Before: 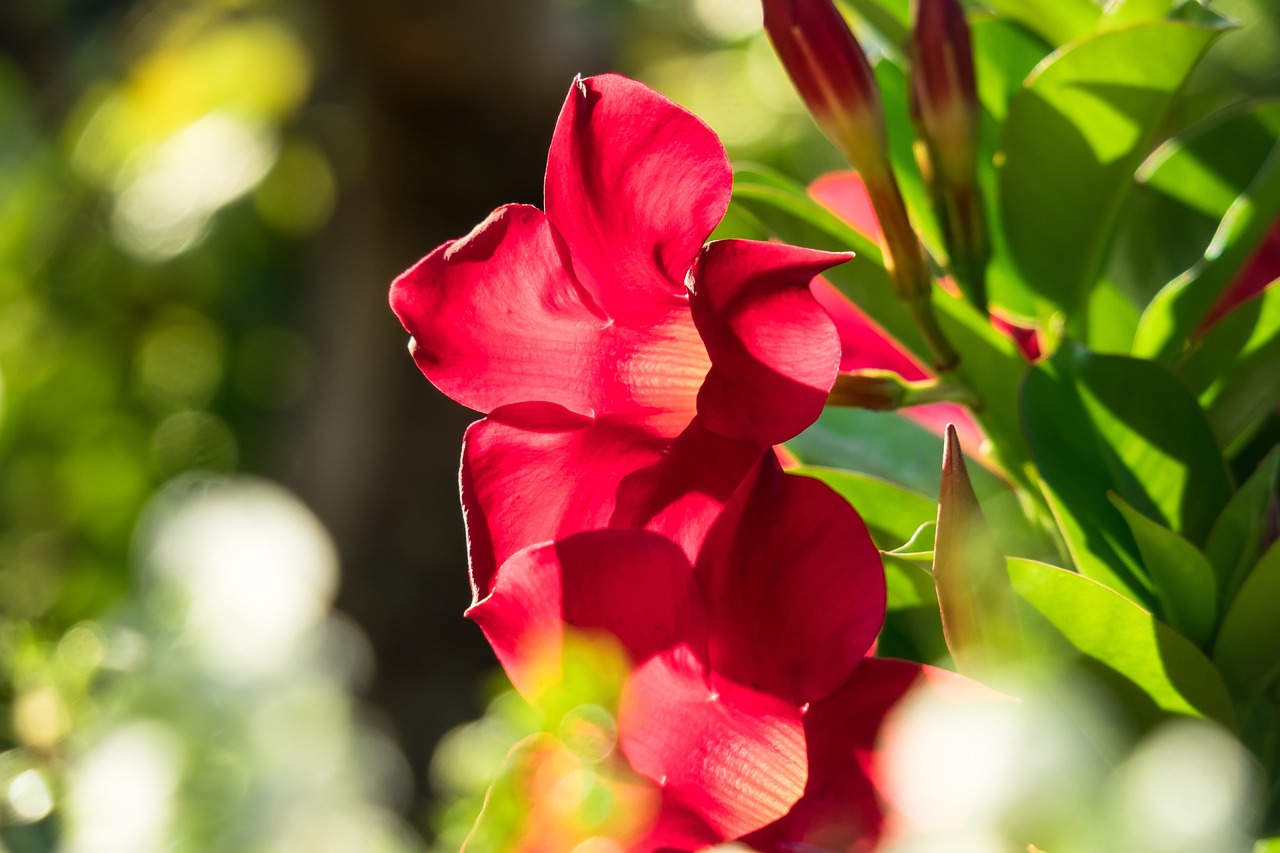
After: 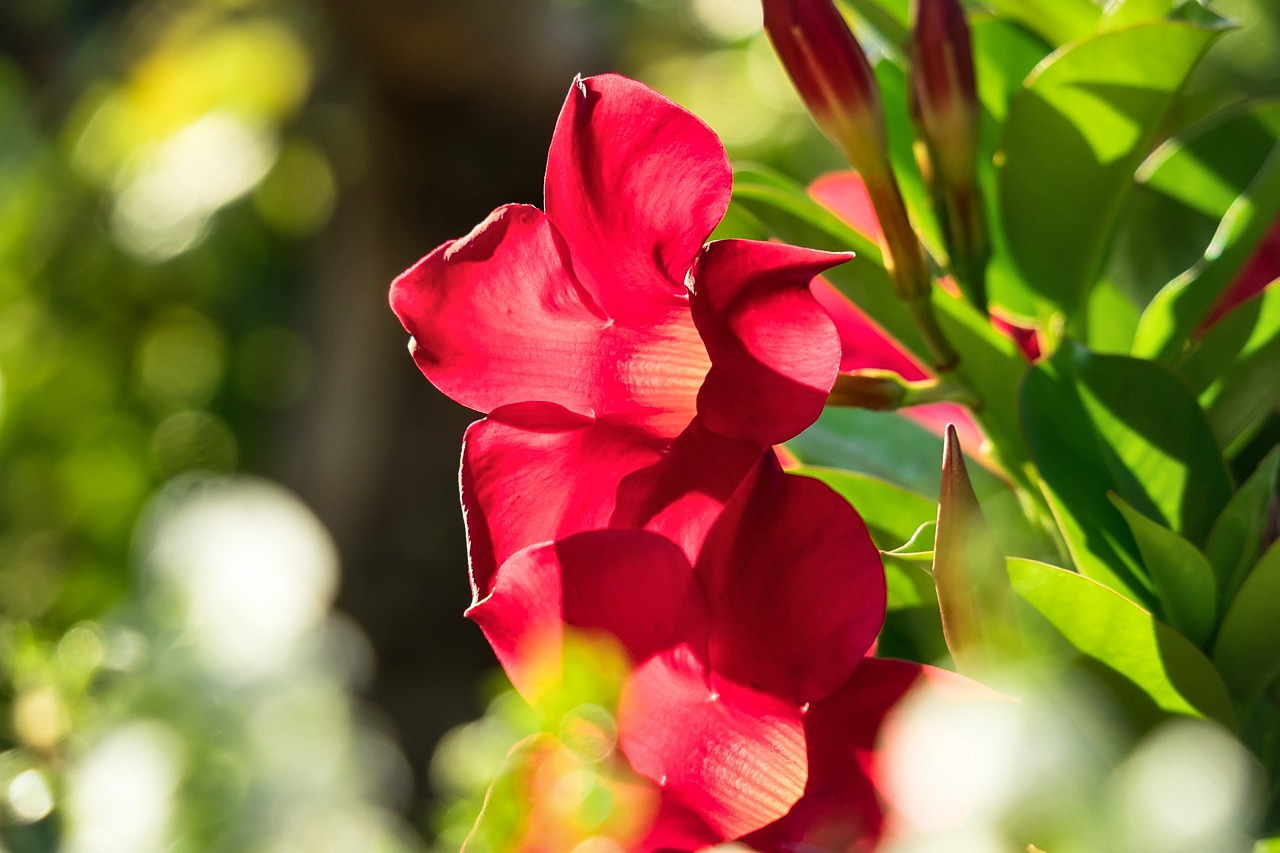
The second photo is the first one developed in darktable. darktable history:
sharpen: amount 0.2
shadows and highlights: soften with gaussian
